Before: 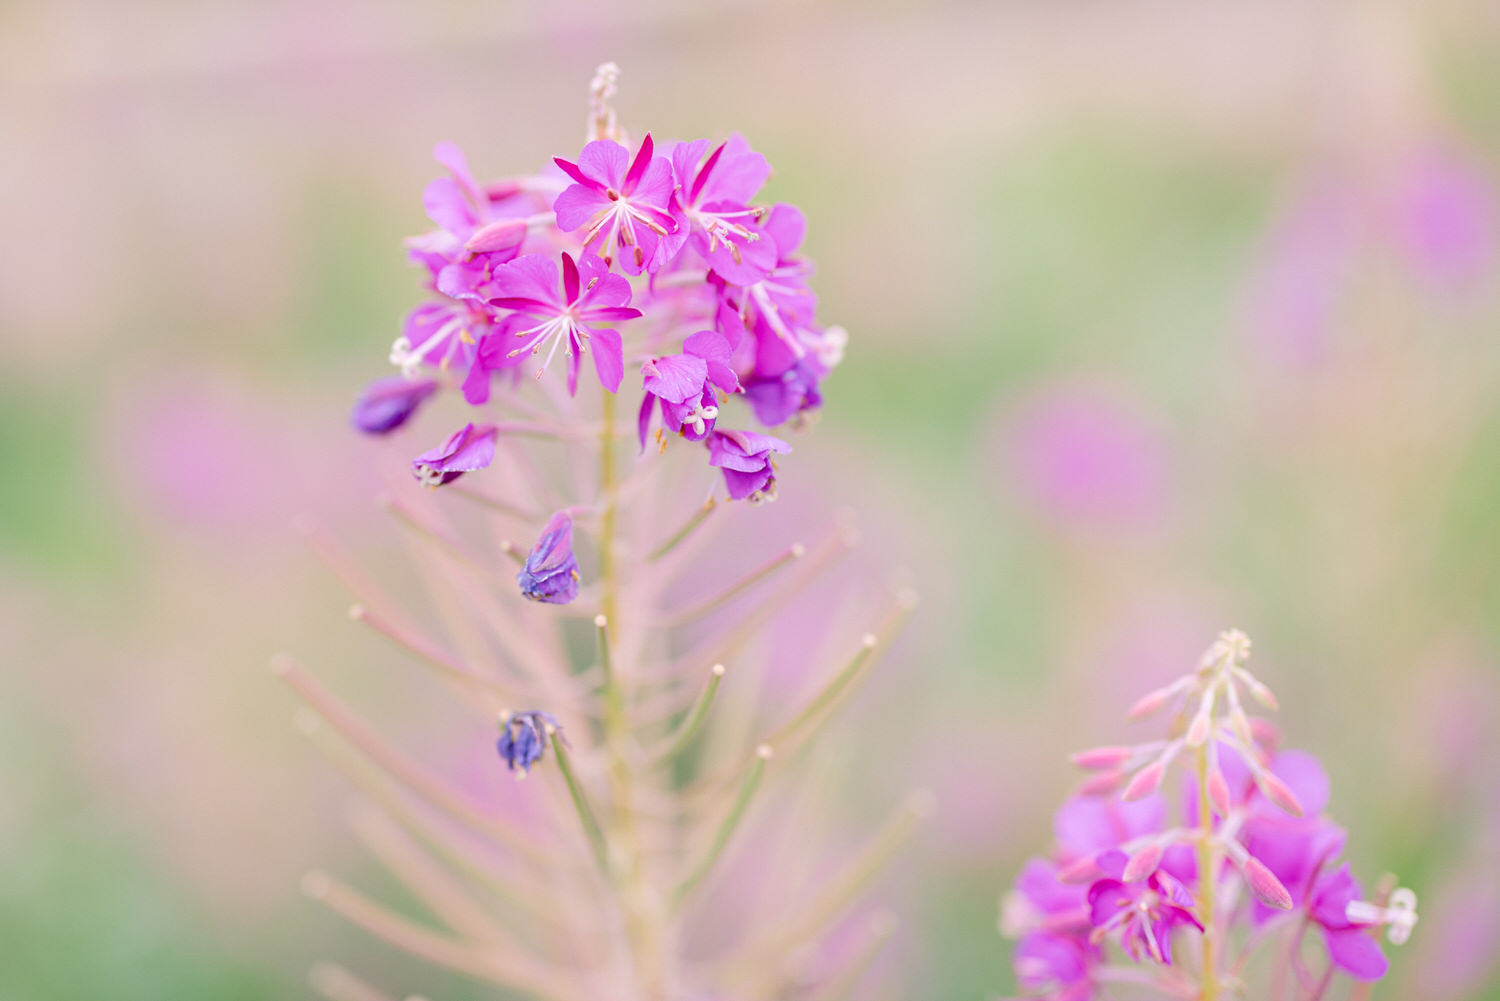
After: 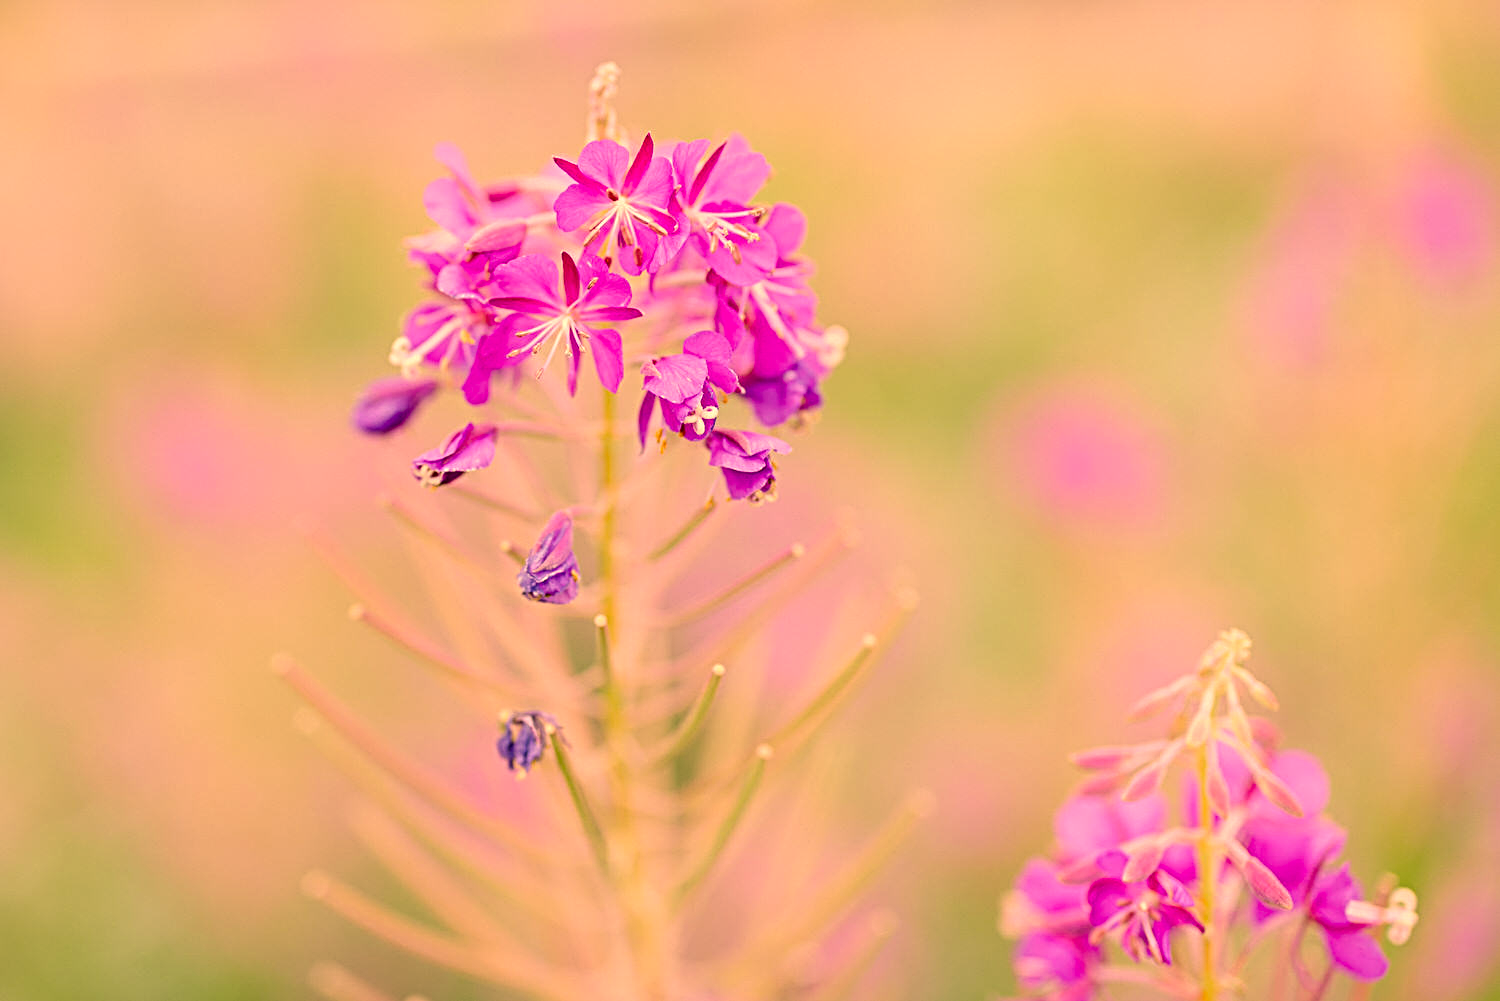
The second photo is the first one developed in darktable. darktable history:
sharpen: radius 3.974
contrast equalizer: y [[0.6 ×6], [0.55 ×6], [0 ×6], [0 ×6], [0 ×6]], mix 0.283
color correction: highlights a* 18.54, highlights b* 34.95, shadows a* 1.42, shadows b* 6.78, saturation 1.03
